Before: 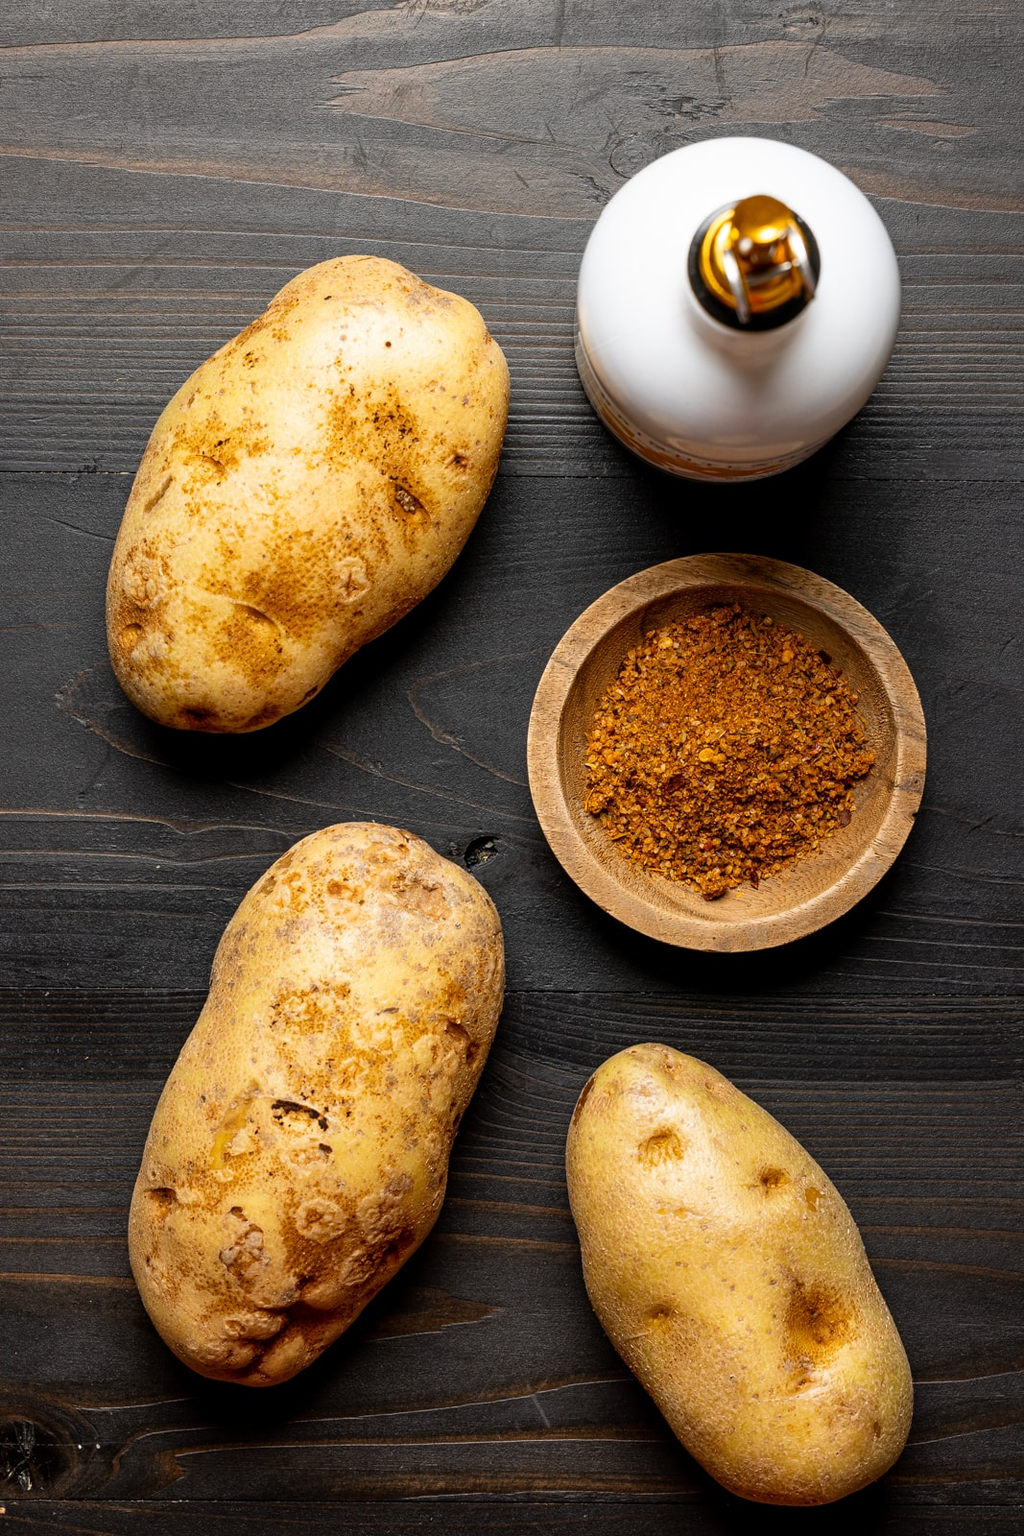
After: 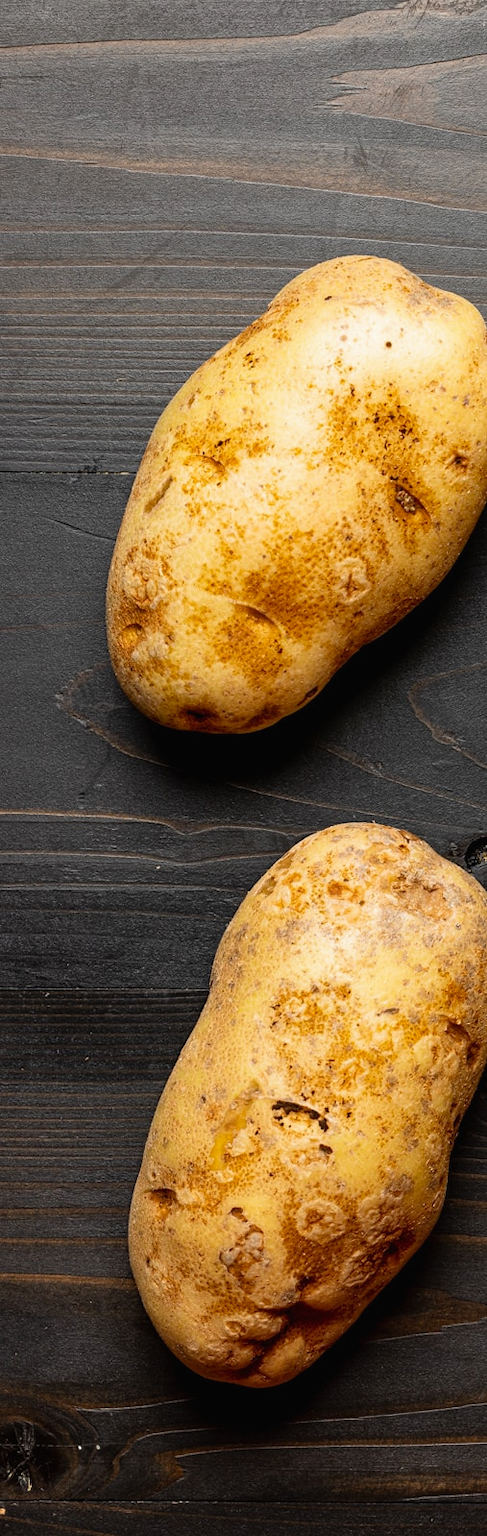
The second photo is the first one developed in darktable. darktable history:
crop and rotate: left 0.044%, top 0%, right 52.37%
contrast brightness saturation: contrast -0.022, brightness -0.005, saturation 0.037
